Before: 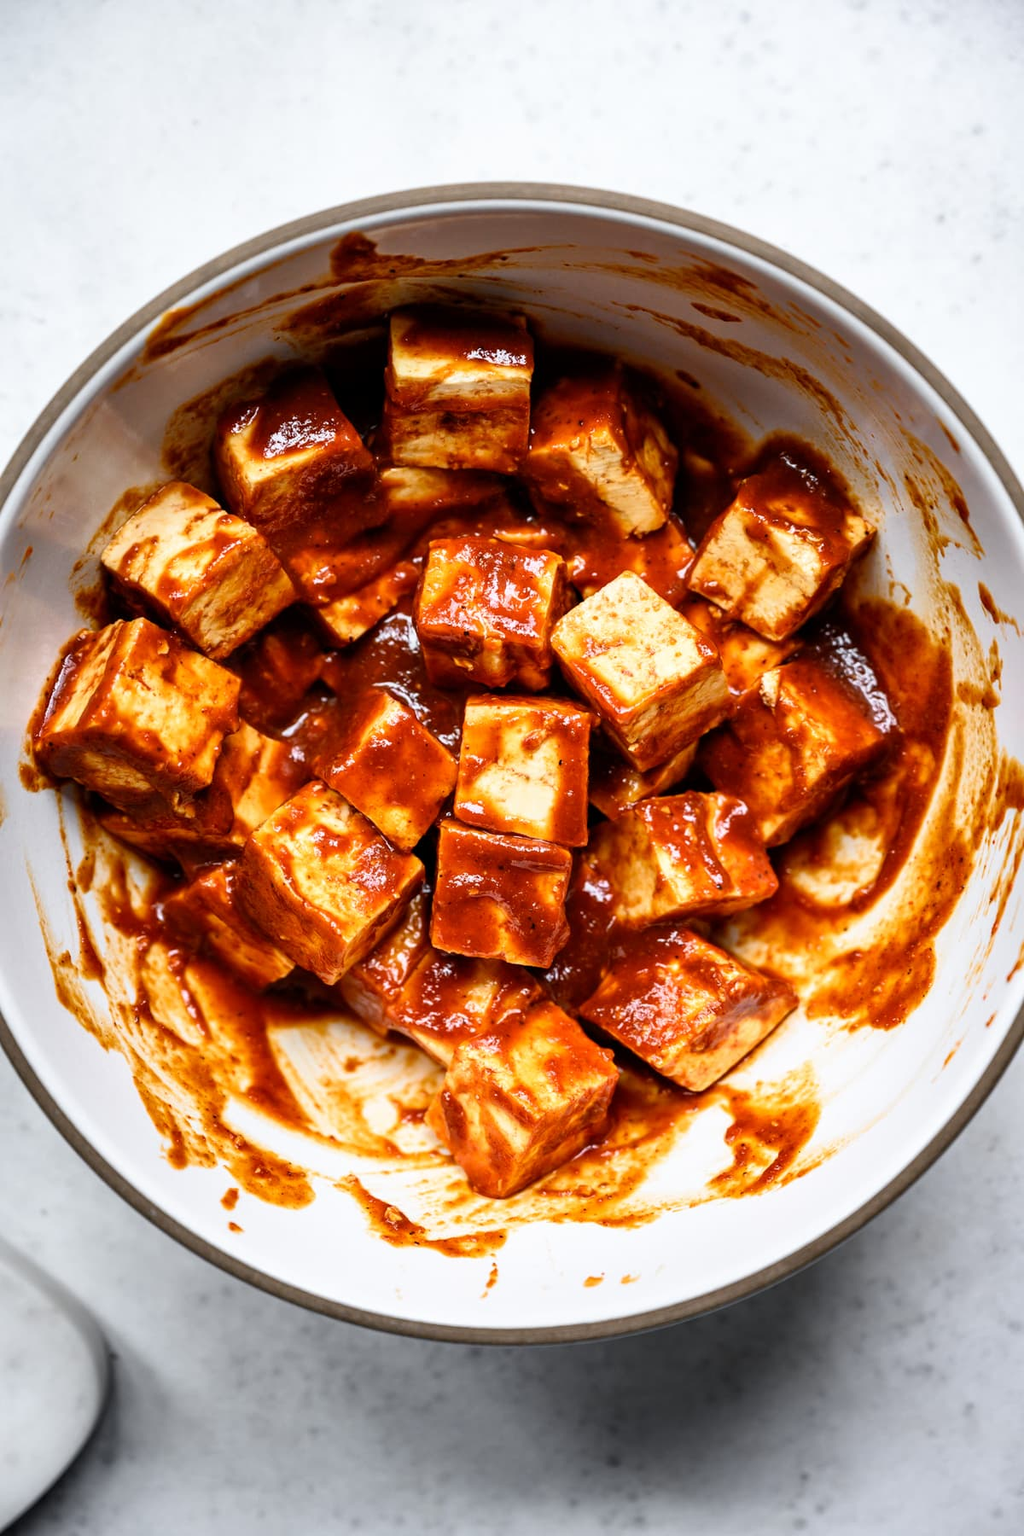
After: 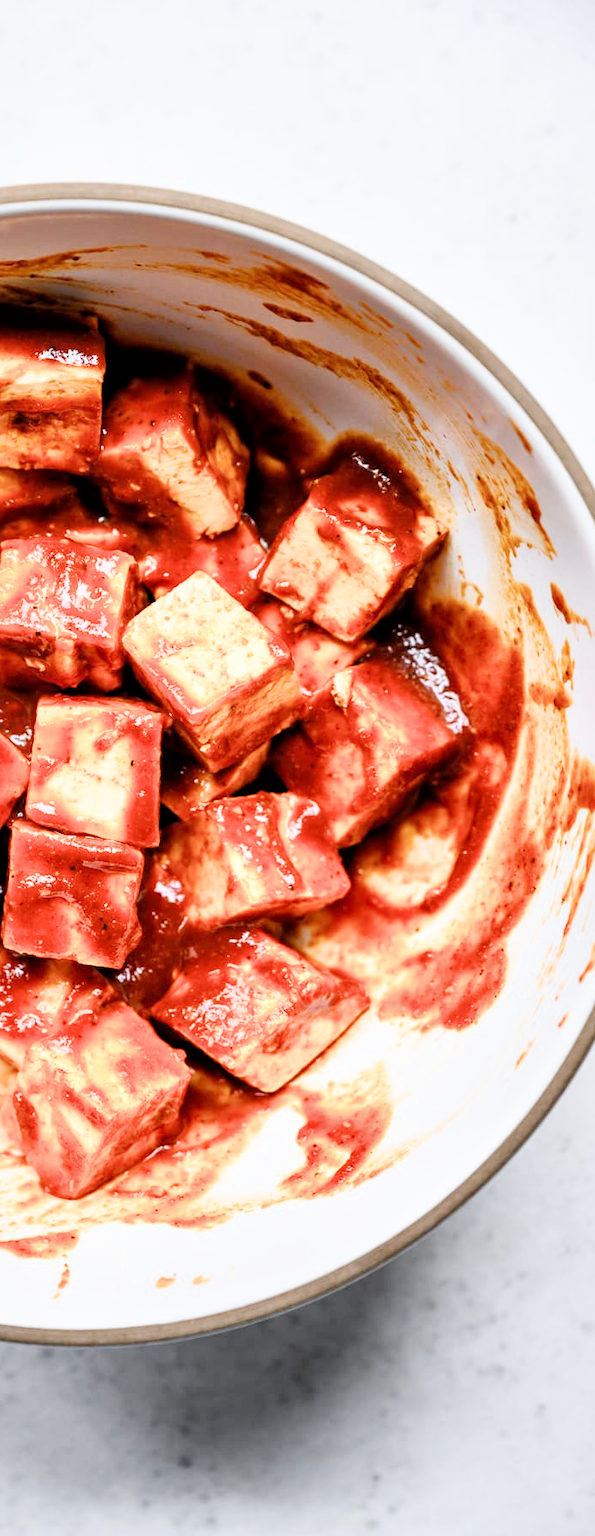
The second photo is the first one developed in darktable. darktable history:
exposure: exposure 1.489 EV, compensate highlight preservation false
crop: left 41.846%
filmic rgb: black relative exposure -7.65 EV, white relative exposure 4.56 EV, hardness 3.61
local contrast: mode bilateral grid, contrast 20, coarseness 50, detail 119%, midtone range 0.2
